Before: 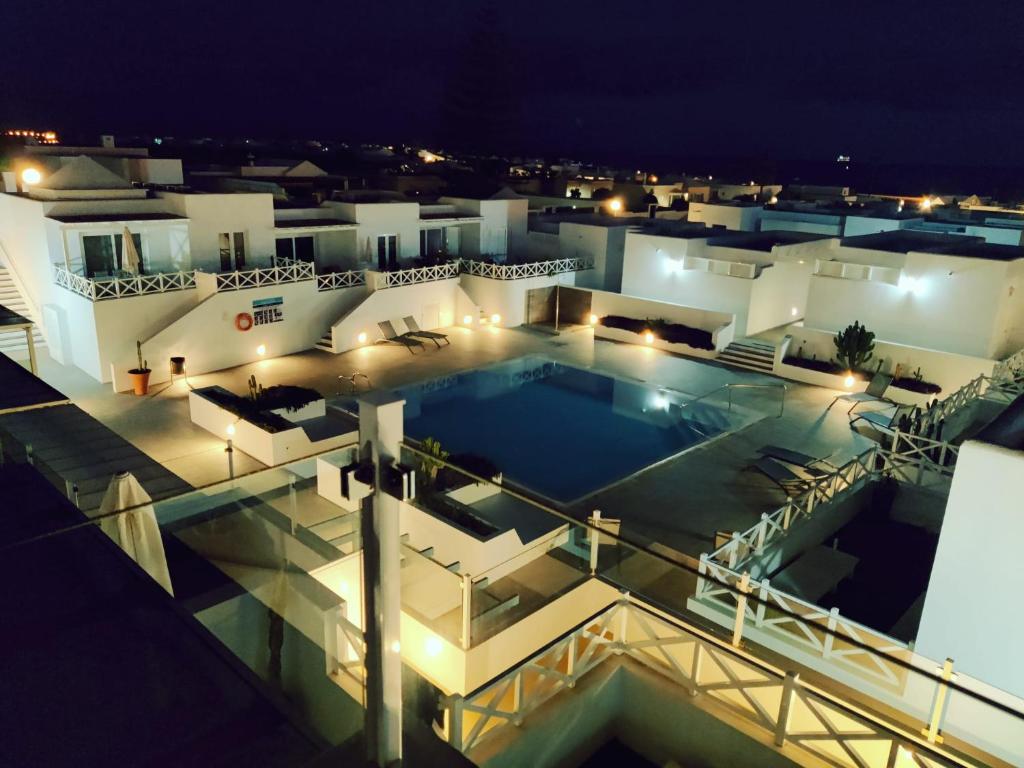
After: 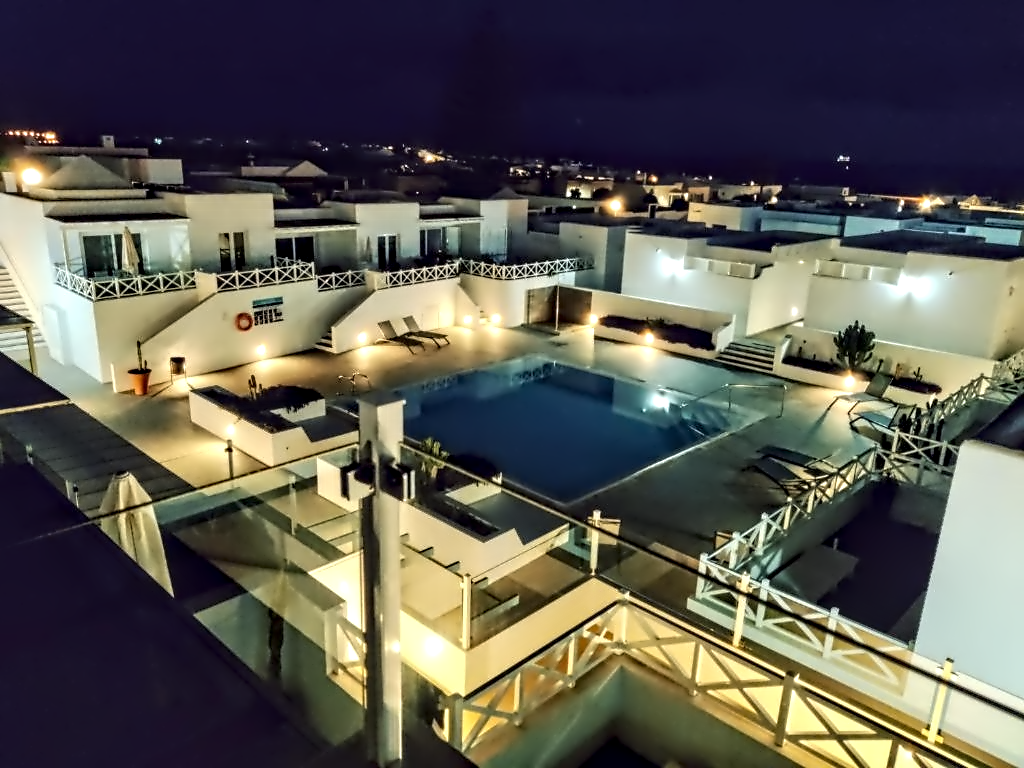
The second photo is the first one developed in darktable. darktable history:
local contrast: on, module defaults
exposure: exposure 0.236 EV, compensate highlight preservation false
contrast equalizer: octaves 7, y [[0.5, 0.542, 0.583, 0.625, 0.667, 0.708], [0.5 ×6], [0.5 ×6], [0, 0.033, 0.067, 0.1, 0.133, 0.167], [0, 0.05, 0.1, 0.15, 0.2, 0.25]]
